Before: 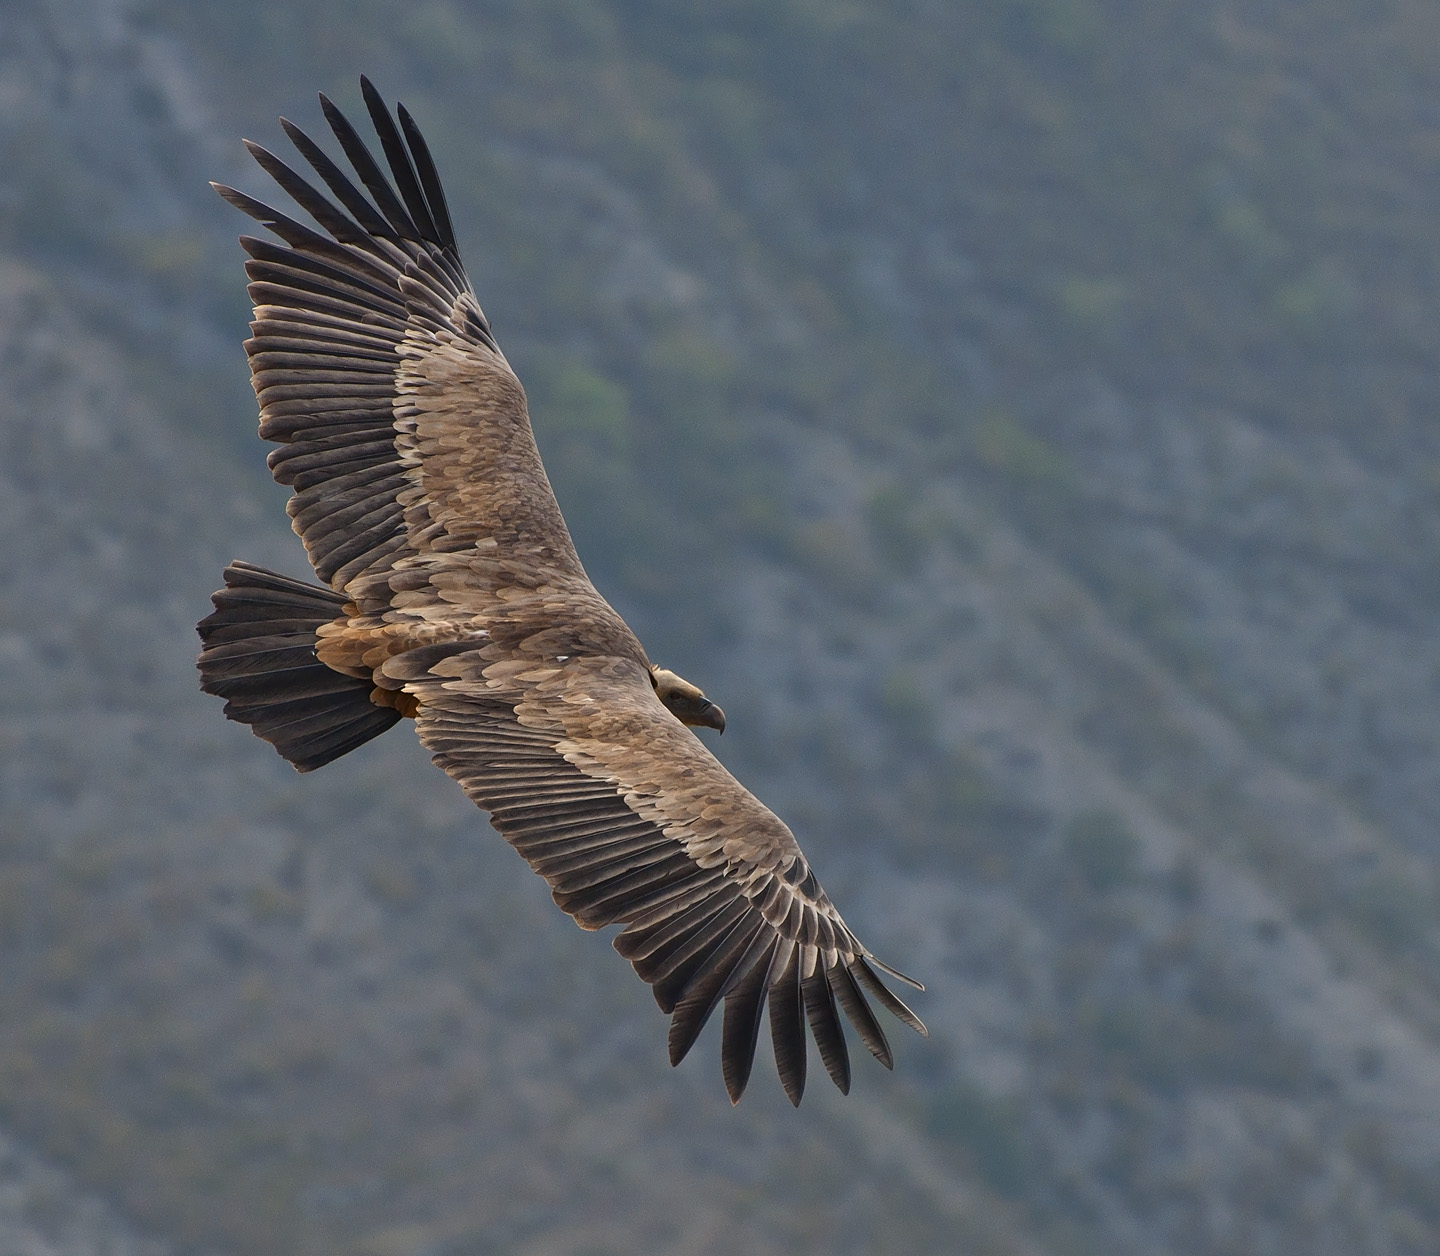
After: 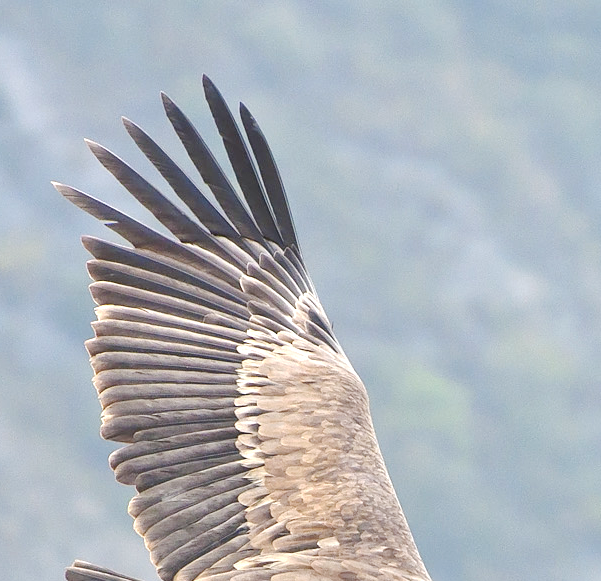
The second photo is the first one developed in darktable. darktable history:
tone equalizer: smoothing diameter 24.97%, edges refinement/feathering 6.46, preserve details guided filter
crop and rotate: left 10.972%, top 0.052%, right 47.23%, bottom 53.66%
exposure: black level correction -0.002, exposure 0.537 EV, compensate exposure bias true, compensate highlight preservation false
color zones: curves: ch1 [(0.077, 0.436) (0.25, 0.5) (0.75, 0.5)]
base curve: curves: ch0 [(0, 0) (0.158, 0.273) (0.879, 0.895) (1, 1)], preserve colors none
